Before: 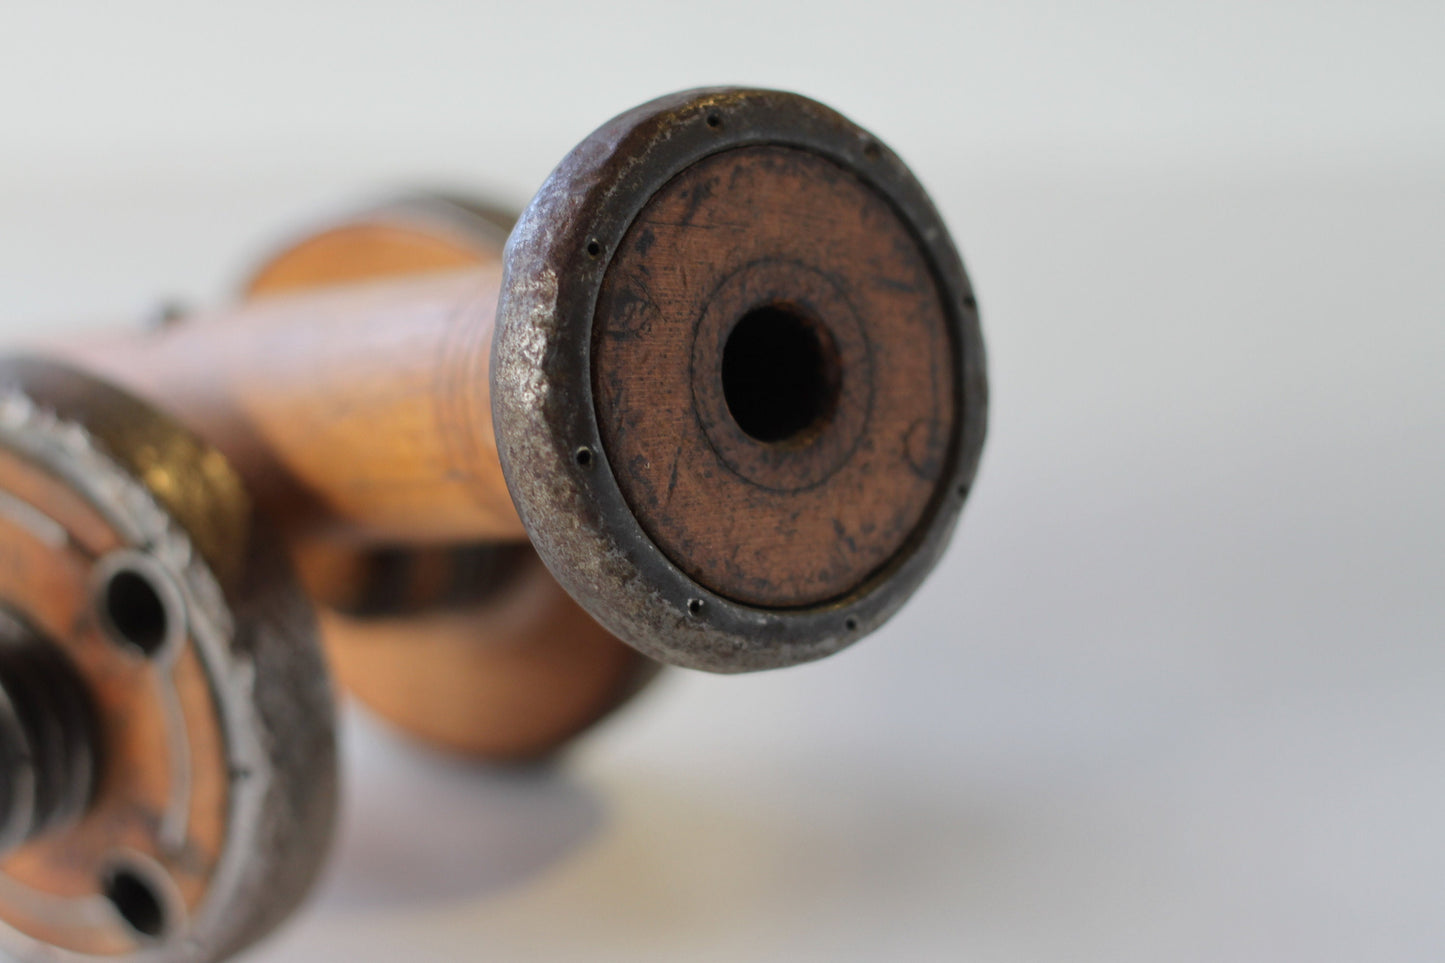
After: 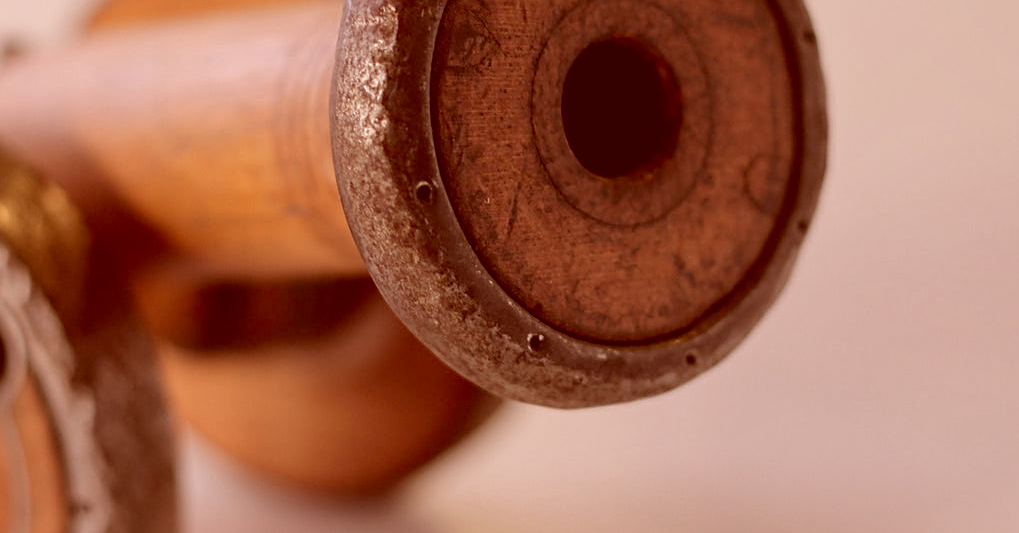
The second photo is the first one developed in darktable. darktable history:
local contrast: detail 110%
color correction: highlights a* 9.03, highlights b* 8.71, shadows a* 40, shadows b* 40, saturation 0.8
sharpen: on, module defaults
crop: left 11.123%, top 27.61%, right 18.3%, bottom 17.034%
